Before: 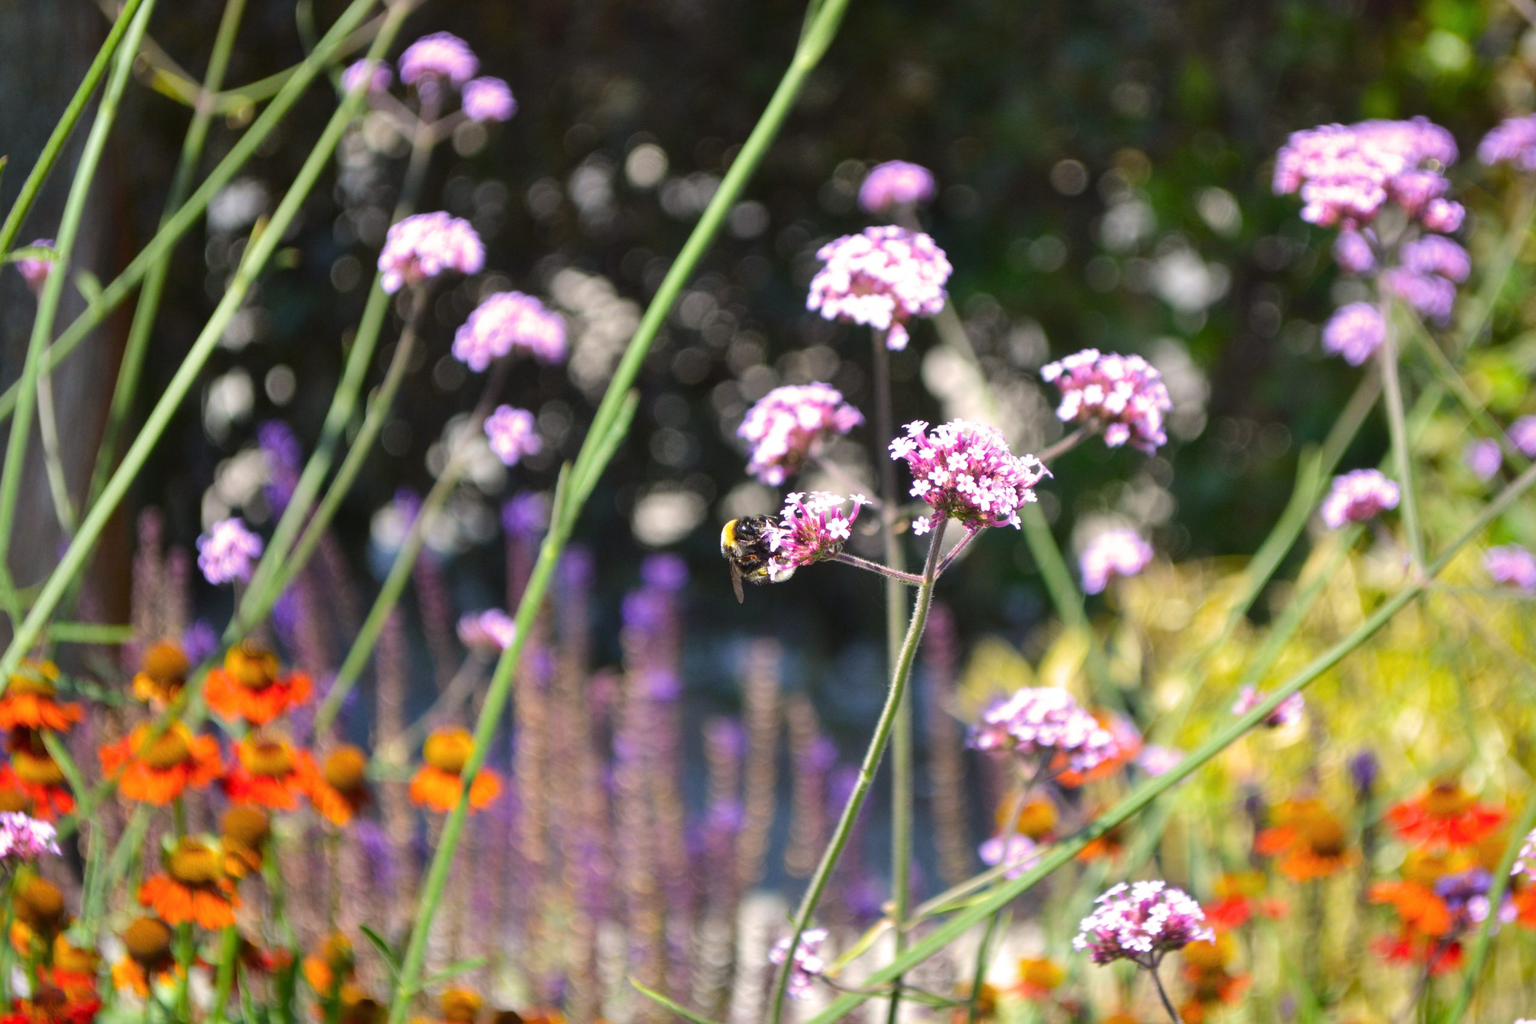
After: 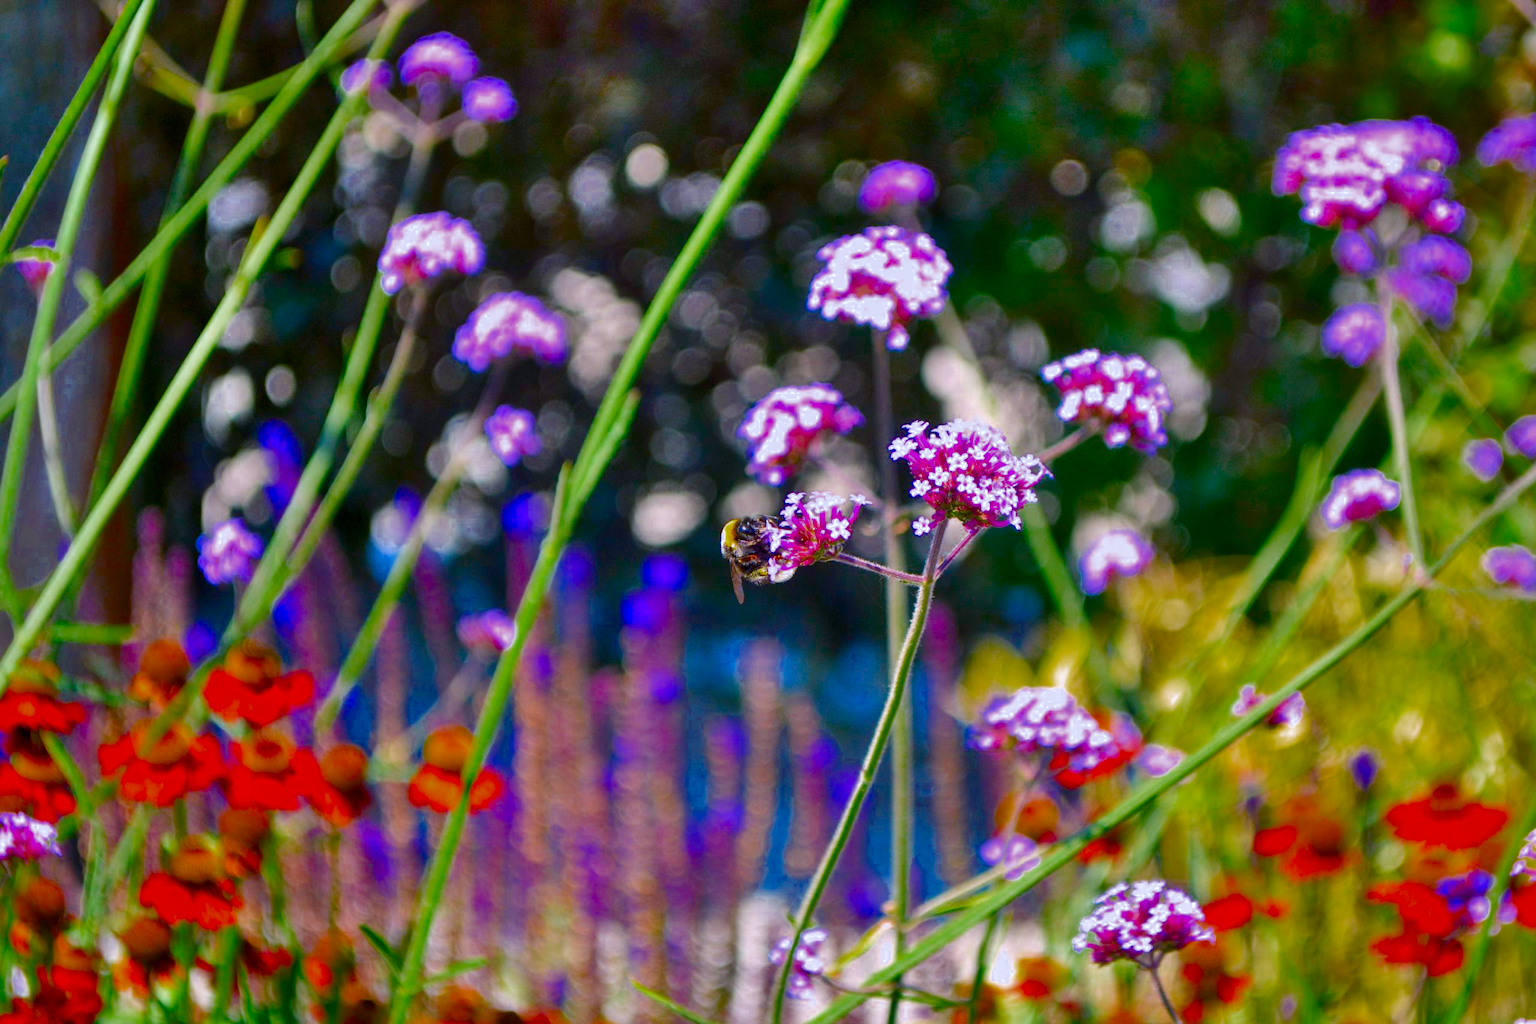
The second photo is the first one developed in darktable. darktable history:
tone equalizer: on, module defaults
color balance rgb: shadows lift › chroma 1%, shadows lift › hue 240.84°, highlights gain › chroma 2%, highlights gain › hue 73.2°, global offset › luminance -0.5%, perceptual saturation grading › global saturation 20%, perceptual saturation grading › highlights -25%, perceptual saturation grading › shadows 50%, global vibrance 15%
white balance: red 0.967, blue 1.119, emerald 0.756
contrast brightness saturation: saturation 0.5
color zones: curves: ch0 [(0.27, 0.396) (0.563, 0.504) (0.75, 0.5) (0.787, 0.307)]
shadows and highlights: low approximation 0.01, soften with gaussian
